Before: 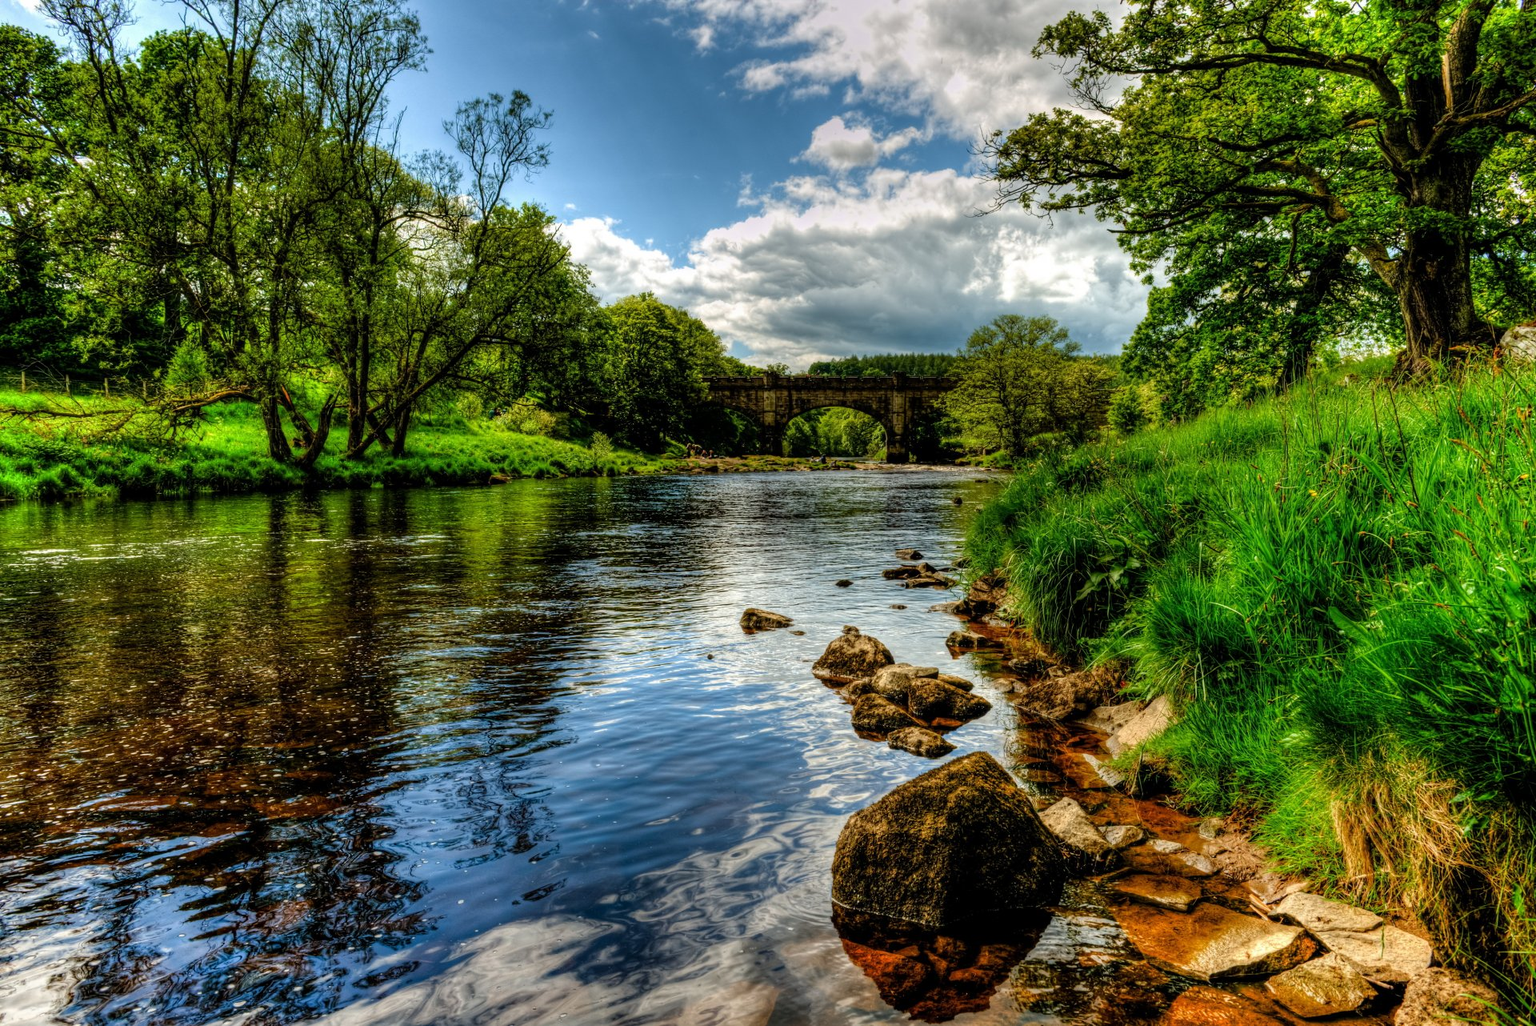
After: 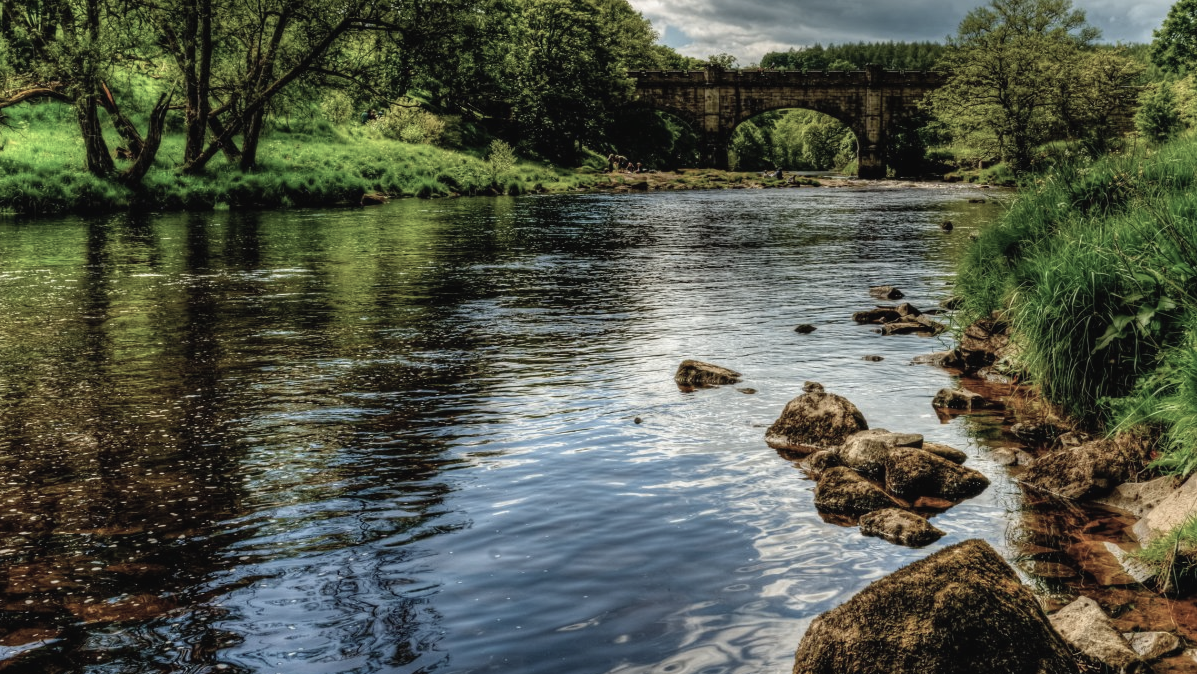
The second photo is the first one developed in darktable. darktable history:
crop: left 13.031%, top 31.221%, right 24.513%, bottom 16.085%
contrast brightness saturation: contrast -0.054, saturation -0.409
